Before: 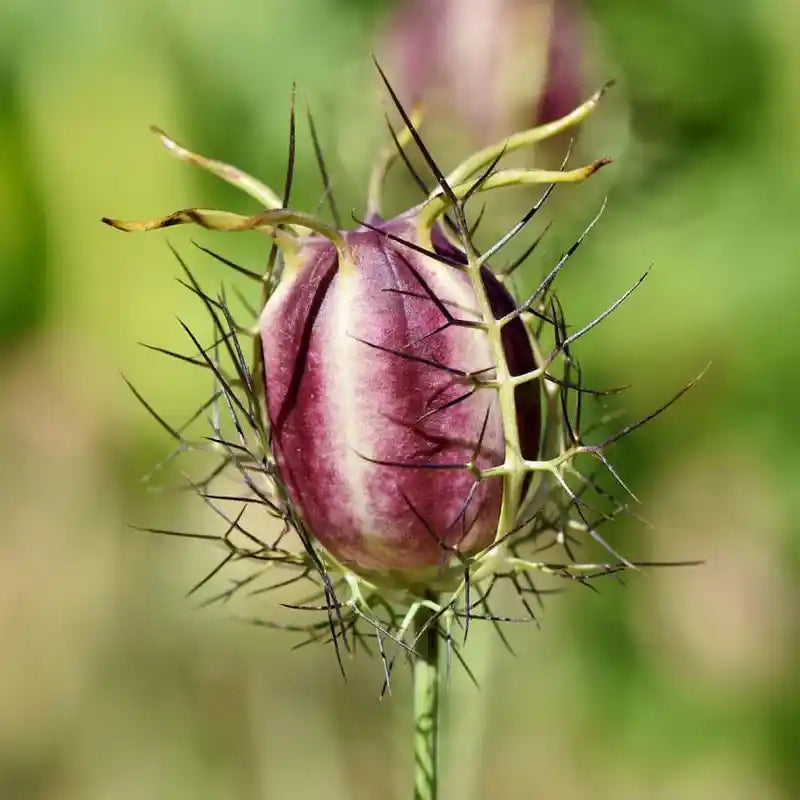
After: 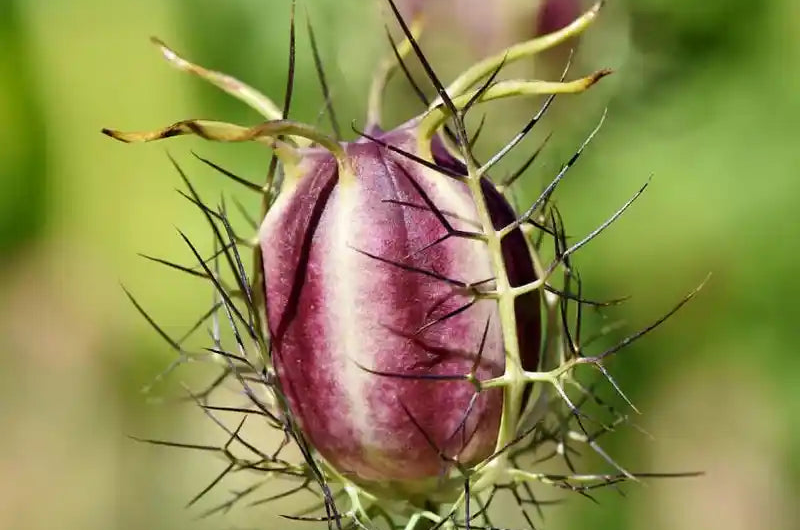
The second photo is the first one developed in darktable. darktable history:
crop: top 11.179%, bottom 22.518%
